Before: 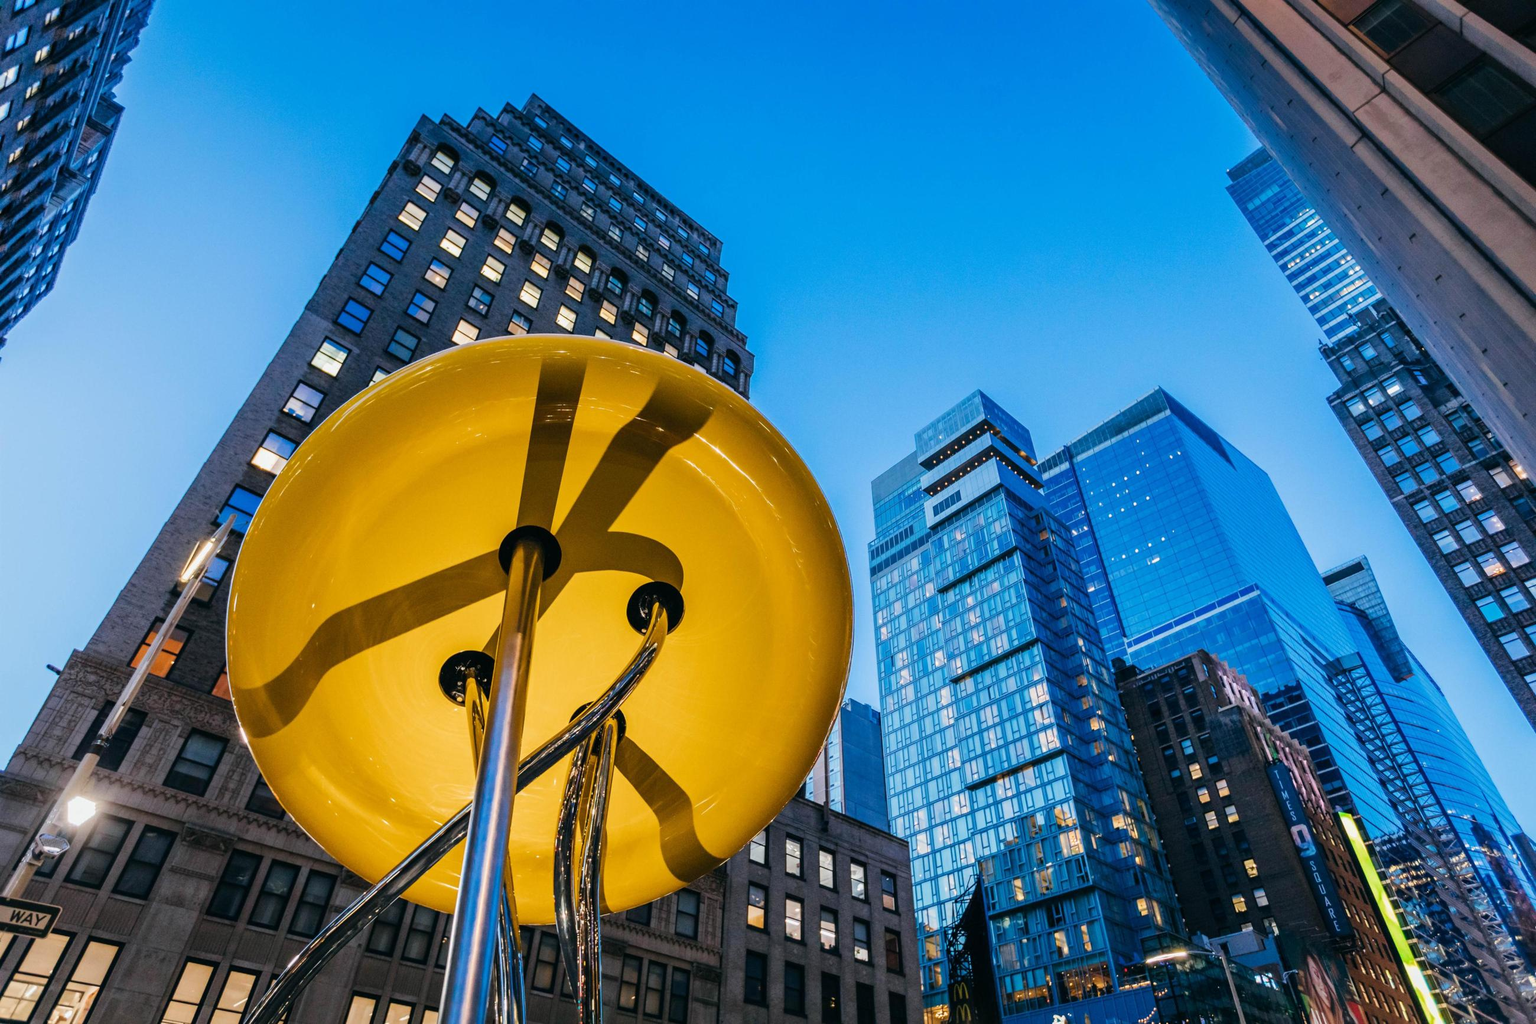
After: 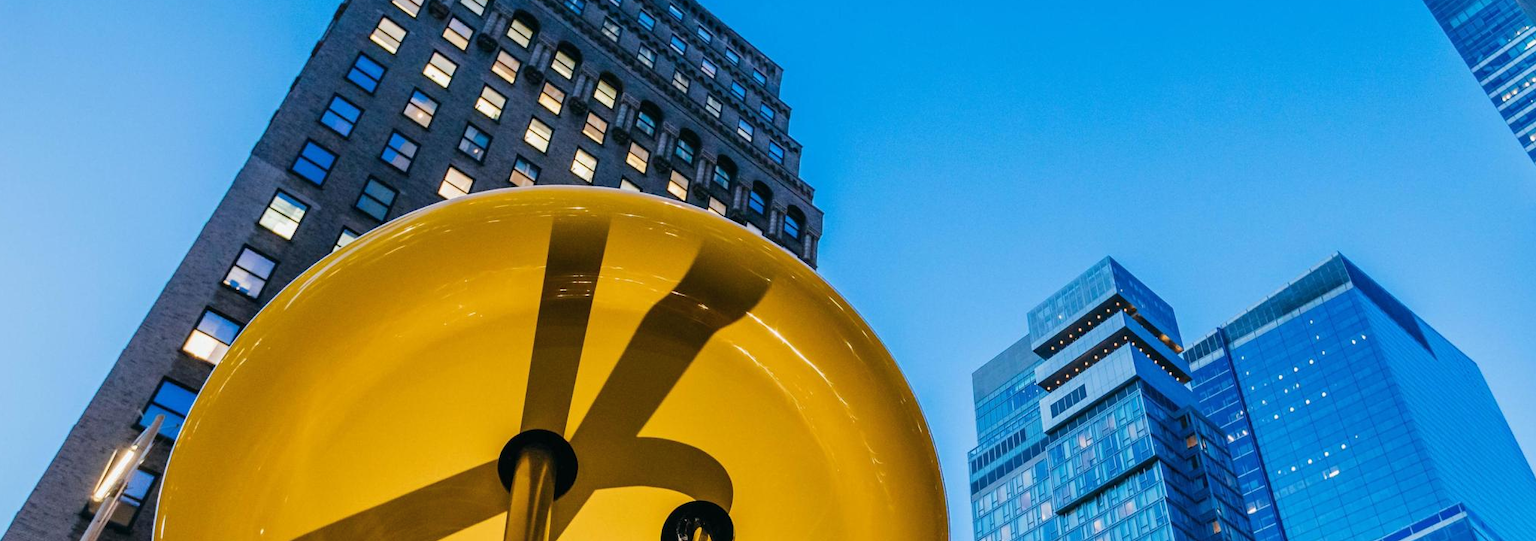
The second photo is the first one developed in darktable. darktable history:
crop: left 7.036%, top 18.398%, right 14.379%, bottom 40.043%
color balance rgb: global vibrance 1%, saturation formula JzAzBz (2021)
